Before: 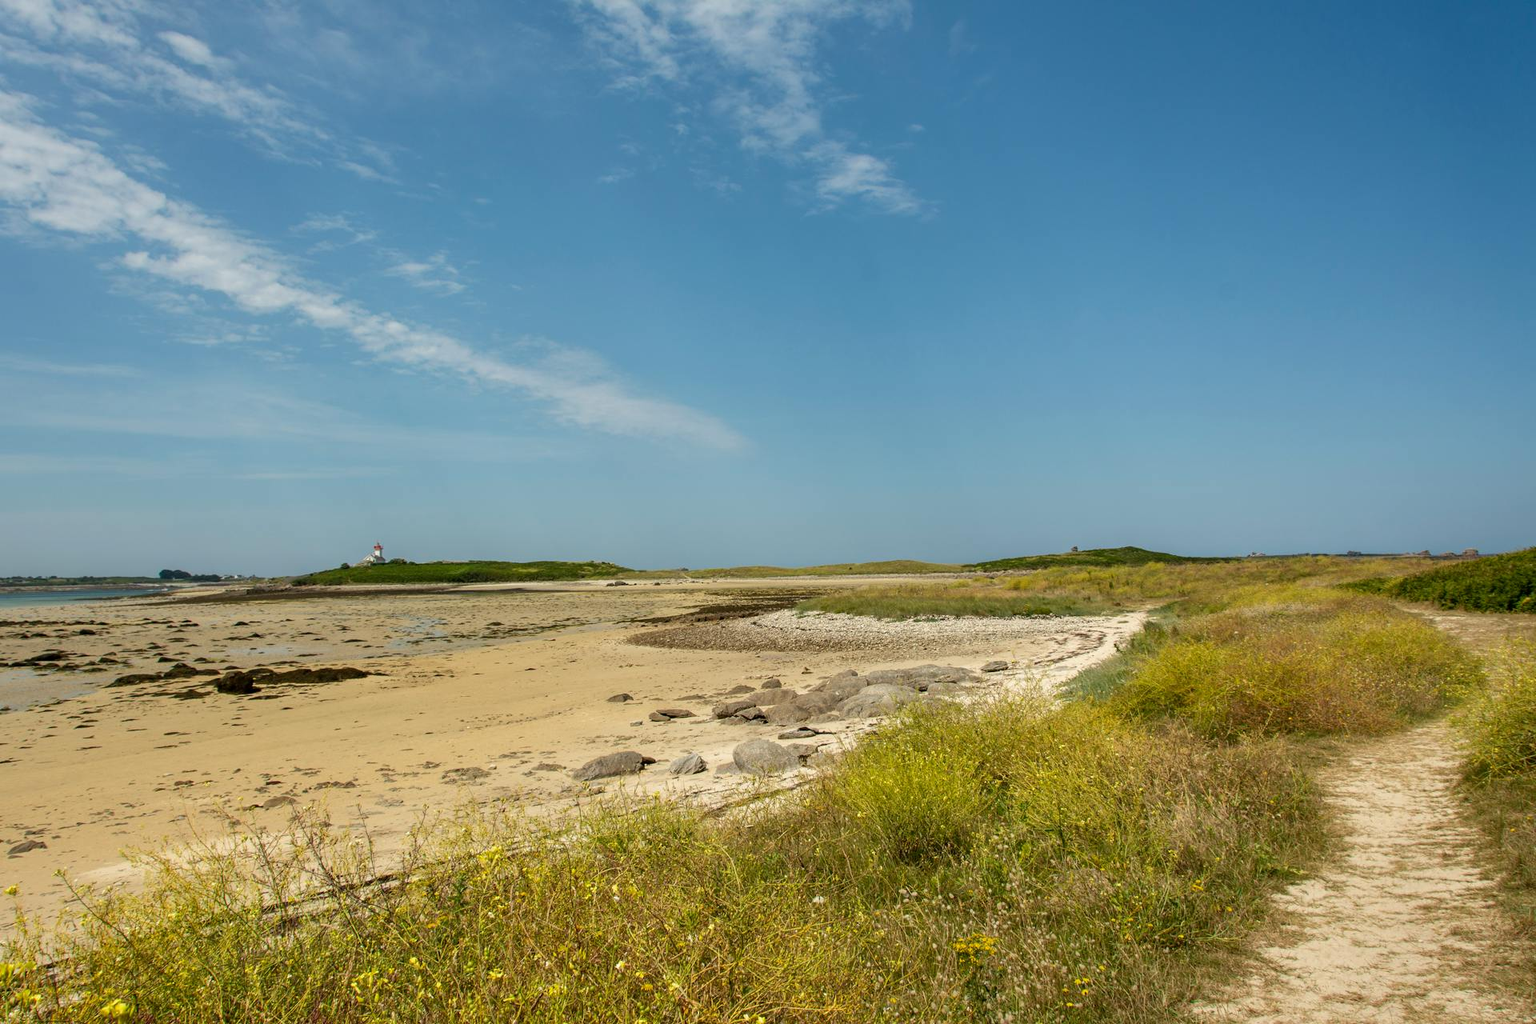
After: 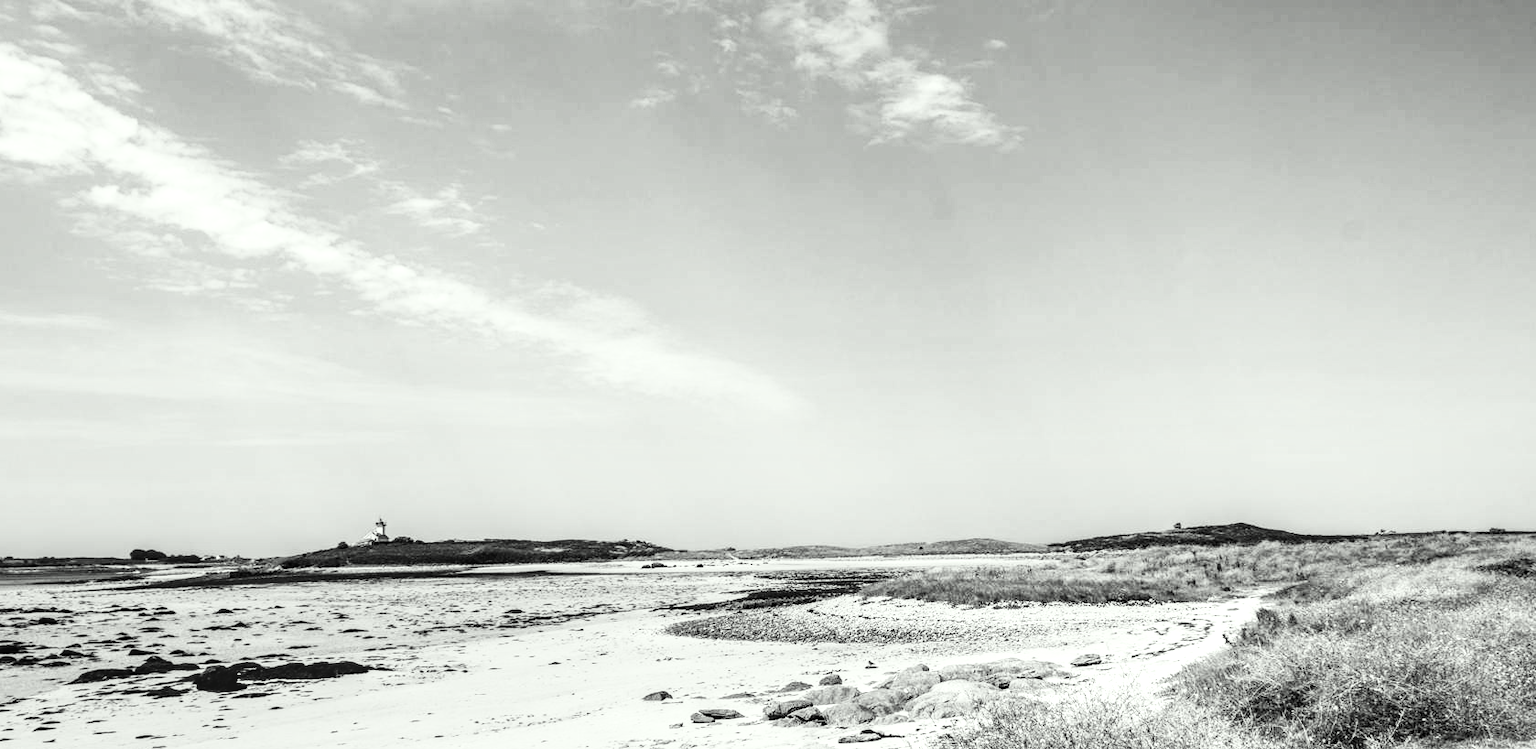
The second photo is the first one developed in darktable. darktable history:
crop: left 2.991%, top 8.817%, right 9.61%, bottom 26.947%
filmic rgb: black relative exposure -9.07 EV, white relative exposure 2.3 EV, hardness 7.46
local contrast: detail 130%
color correction: highlights a* -2.59, highlights b* 2.62
tone curve: curves: ch0 [(0, 0) (0.003, 0.008) (0.011, 0.01) (0.025, 0.012) (0.044, 0.023) (0.069, 0.033) (0.1, 0.046) (0.136, 0.075) (0.177, 0.116) (0.224, 0.171) (0.277, 0.235) (0.335, 0.312) (0.399, 0.397) (0.468, 0.466) (0.543, 0.54) (0.623, 0.62) (0.709, 0.701) (0.801, 0.782) (0.898, 0.877) (1, 1)], color space Lab, independent channels, preserve colors none
contrast brightness saturation: contrast 0.534, brightness 0.457, saturation -0.996
